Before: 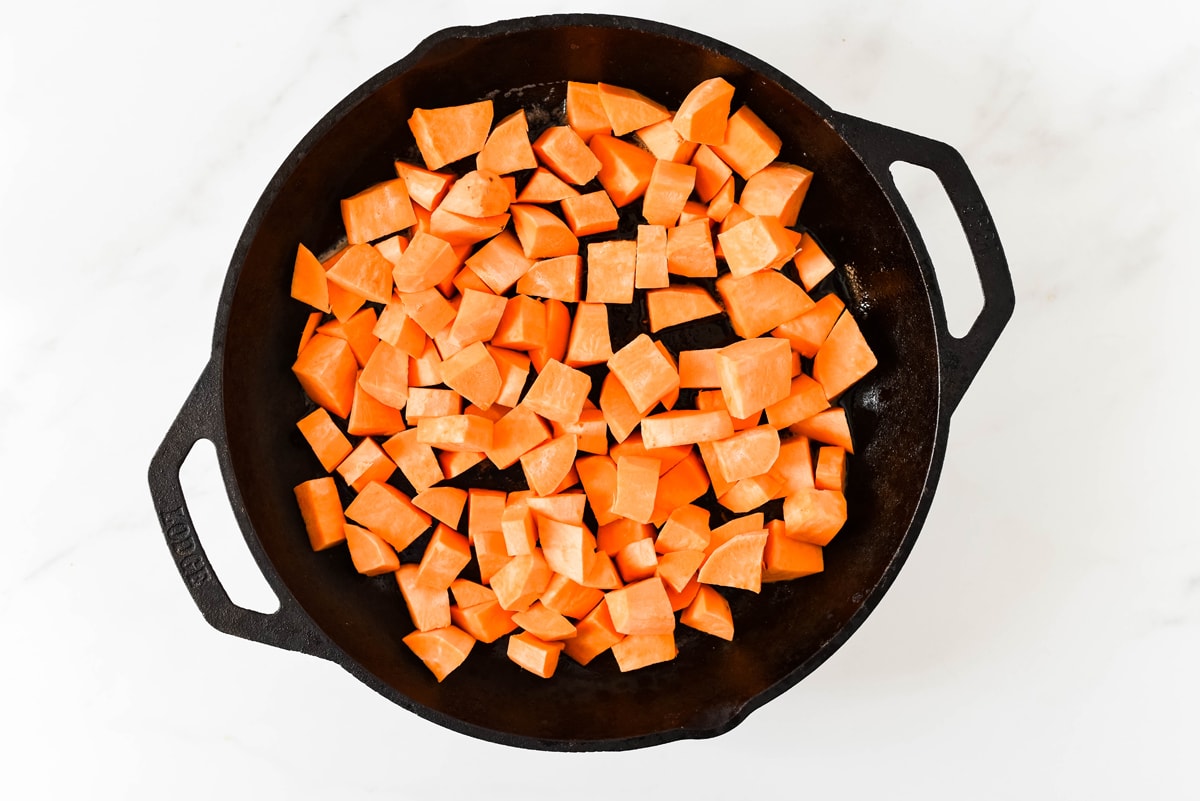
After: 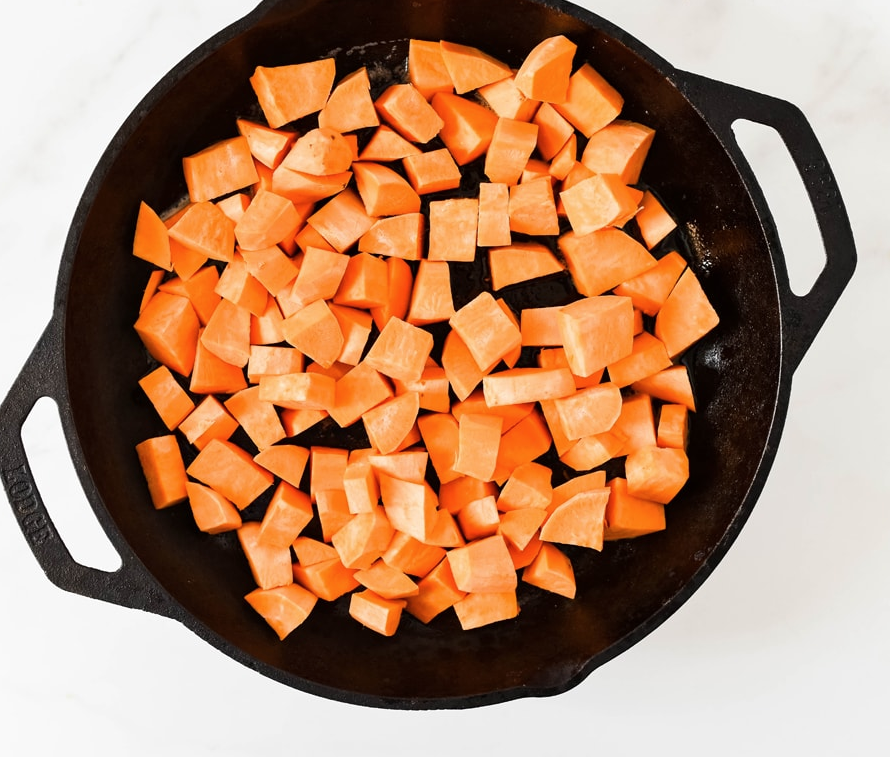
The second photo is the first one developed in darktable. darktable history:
crop and rotate: left 13.219%, top 5.426%, right 12.595%
contrast brightness saturation: saturation -0.046
